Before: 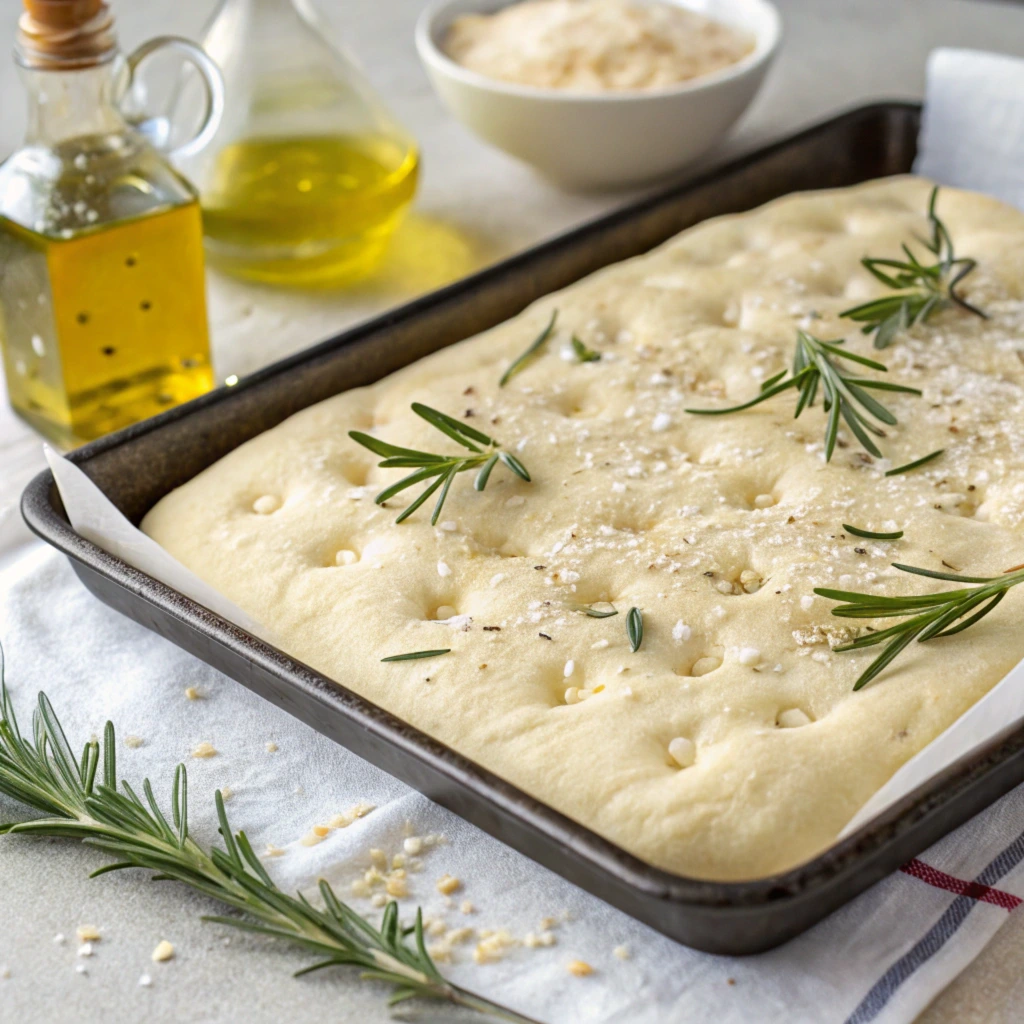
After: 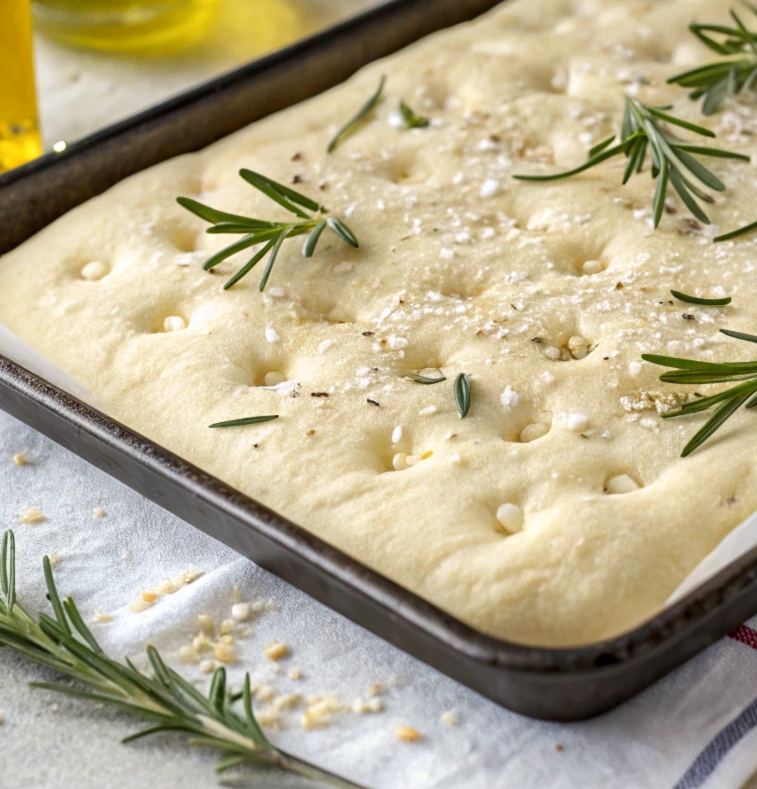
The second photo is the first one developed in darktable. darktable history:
local contrast: mode bilateral grid, contrast 25, coarseness 50, detail 123%, midtone range 0.2
crop: left 16.871%, top 22.857%, right 9.116%
